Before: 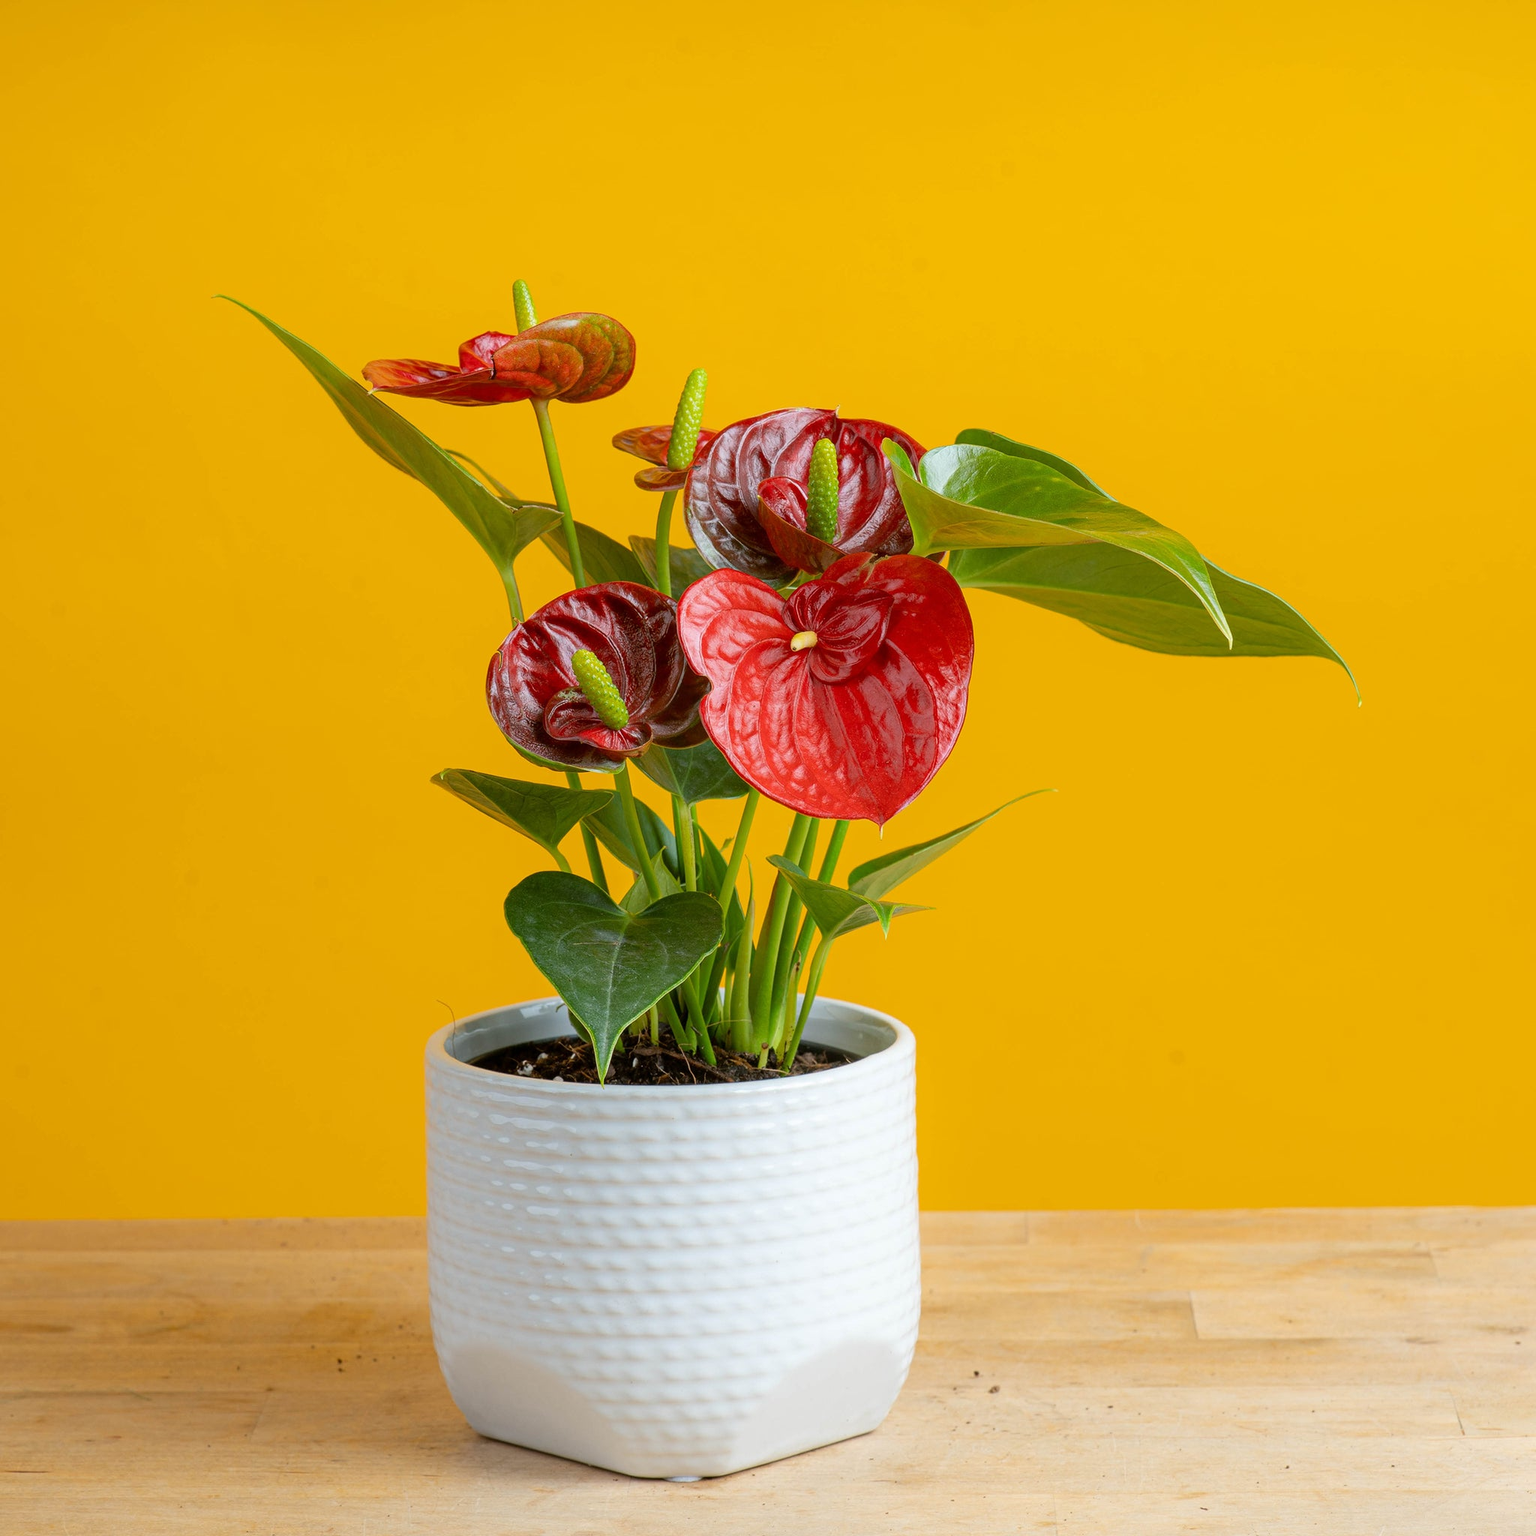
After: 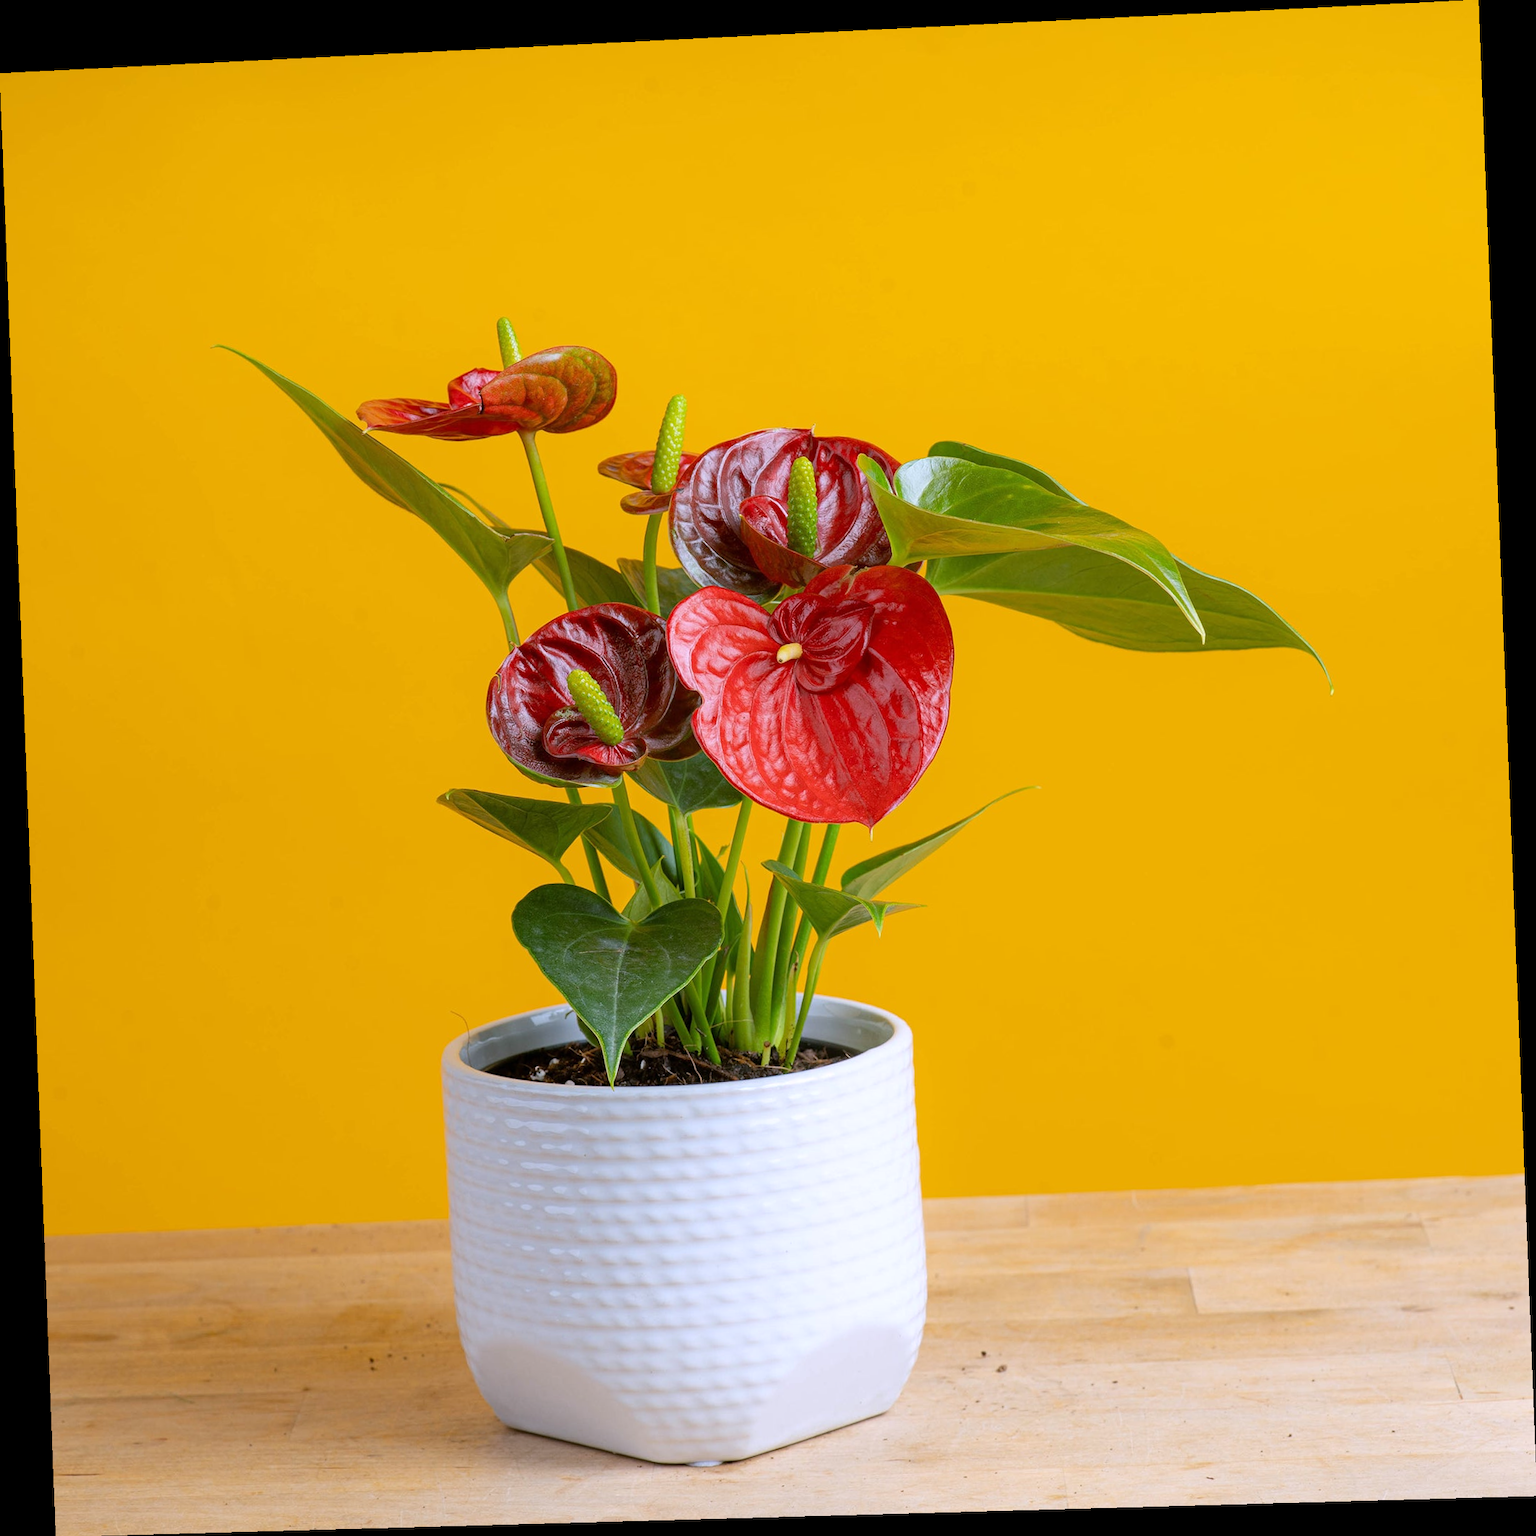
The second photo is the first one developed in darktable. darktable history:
white balance: red 1.004, blue 1.096
rotate and perspective: rotation -2.22°, lens shift (horizontal) -0.022, automatic cropping off
